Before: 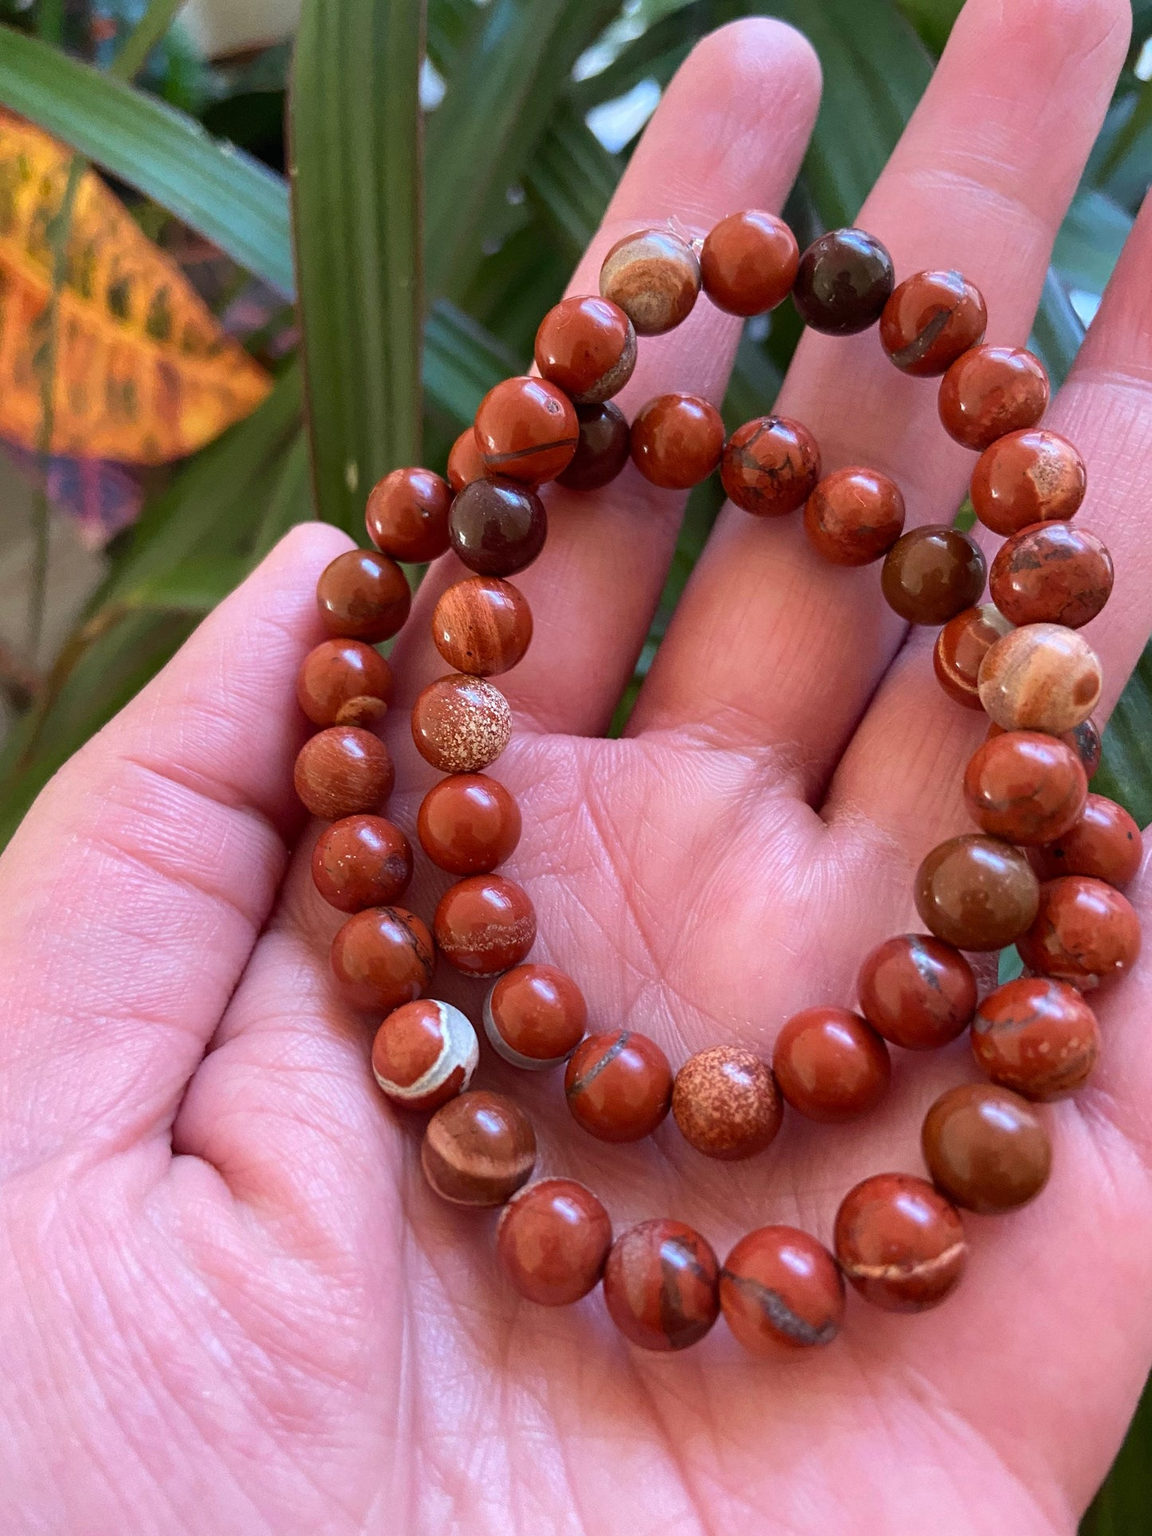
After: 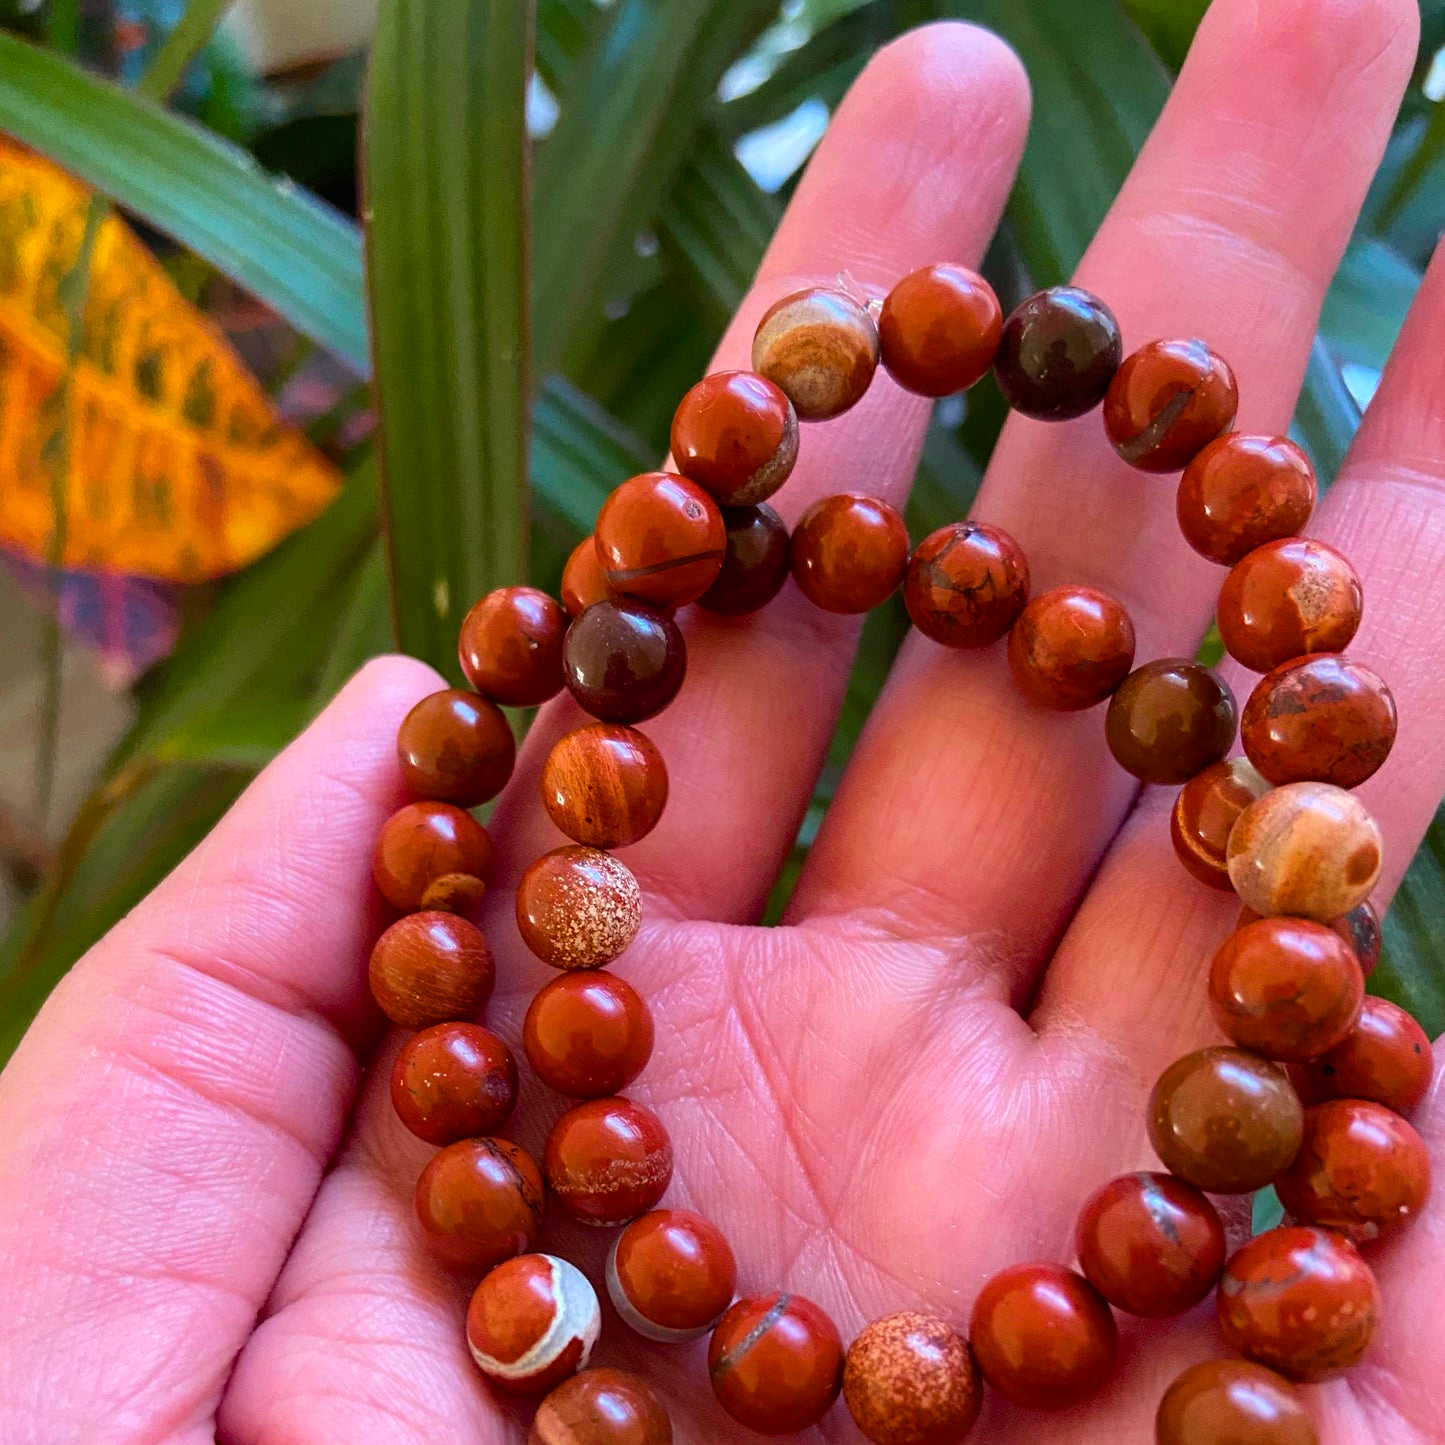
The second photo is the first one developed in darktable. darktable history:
color balance rgb: perceptual saturation grading › global saturation 30%, global vibrance 20%
crop: bottom 24.988%
color calibration: x 0.342, y 0.355, temperature 5146 K
